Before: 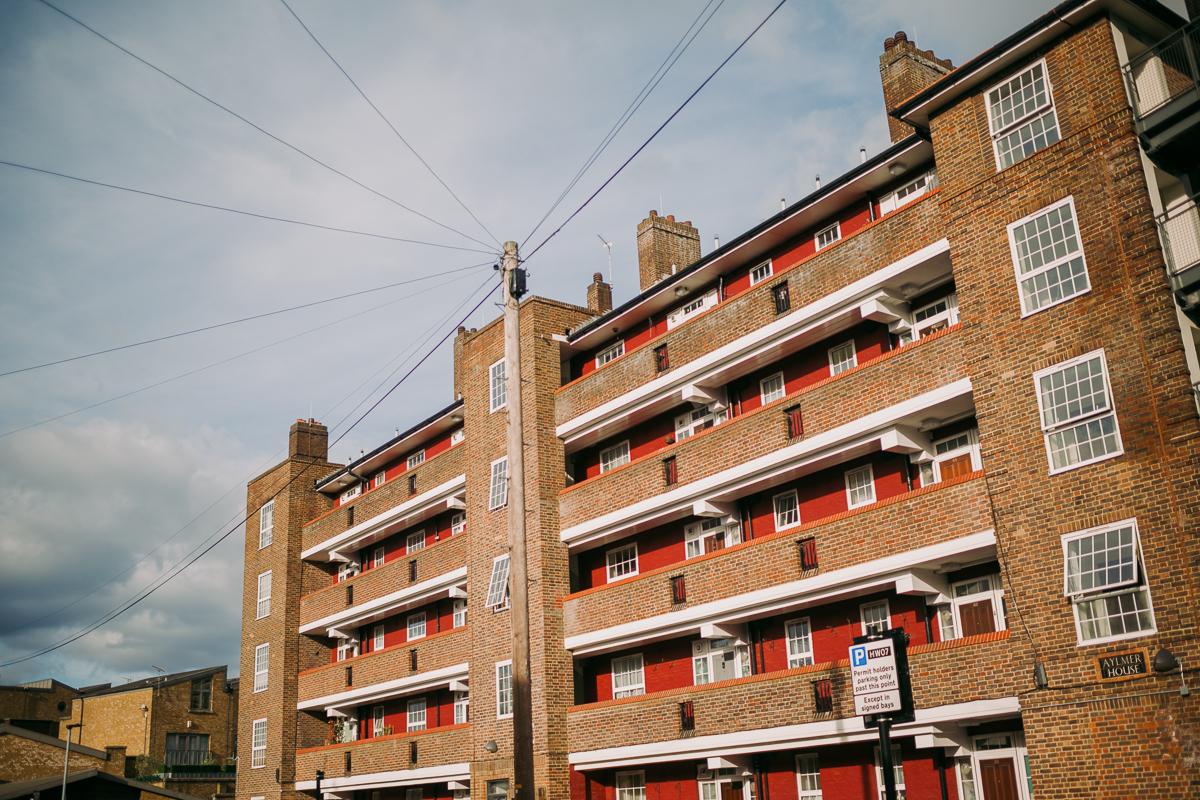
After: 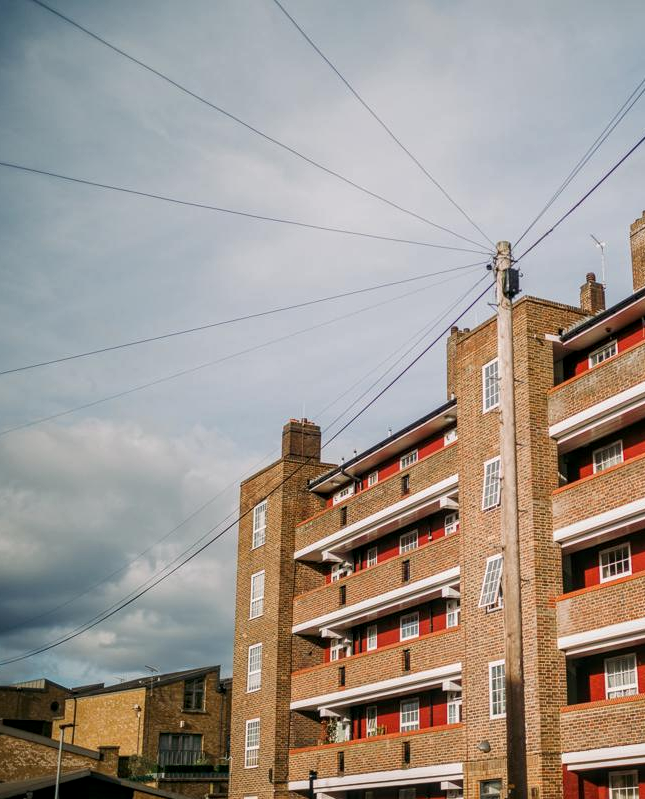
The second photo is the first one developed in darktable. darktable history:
crop: left 0.587%, right 45.588%, bottom 0.086%
local contrast: on, module defaults
